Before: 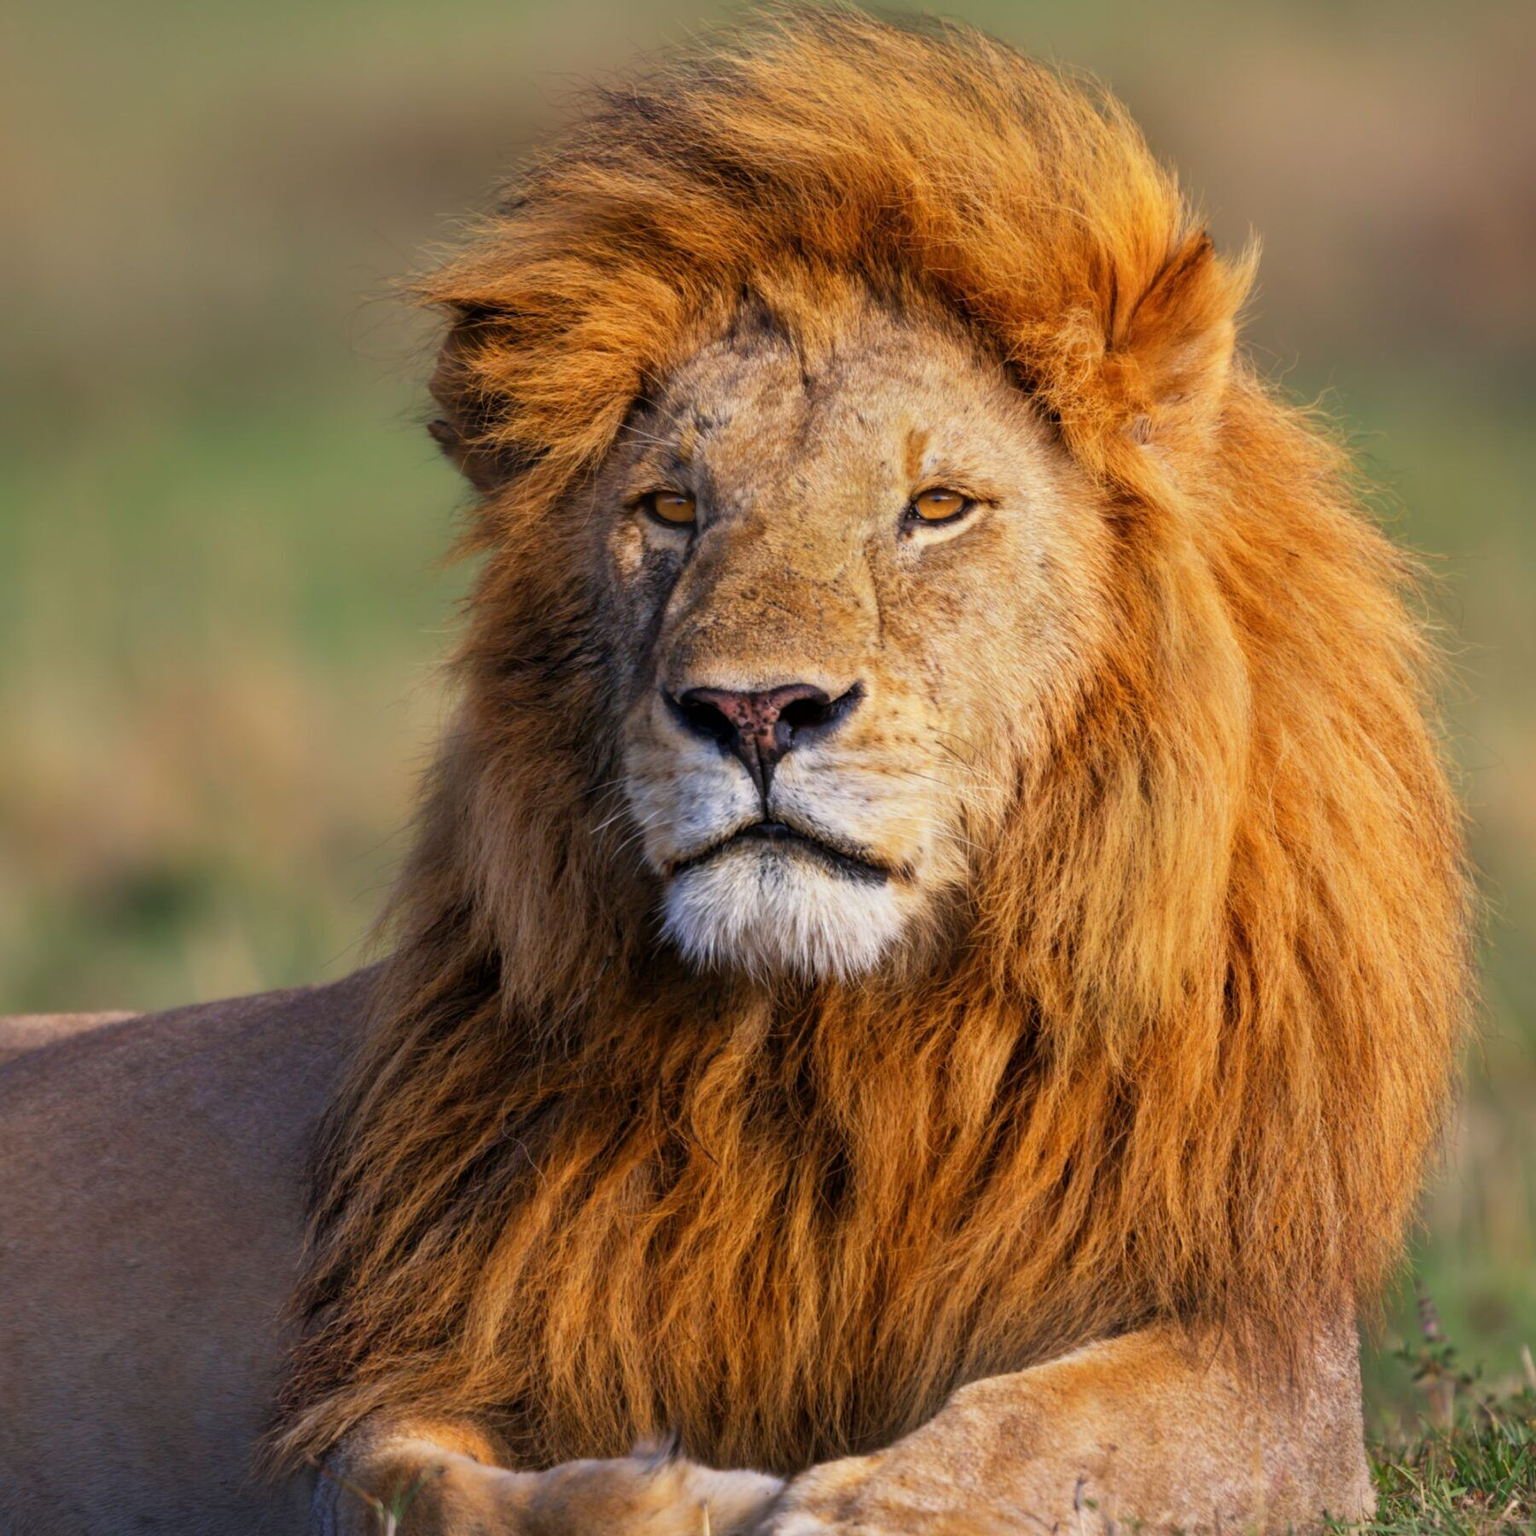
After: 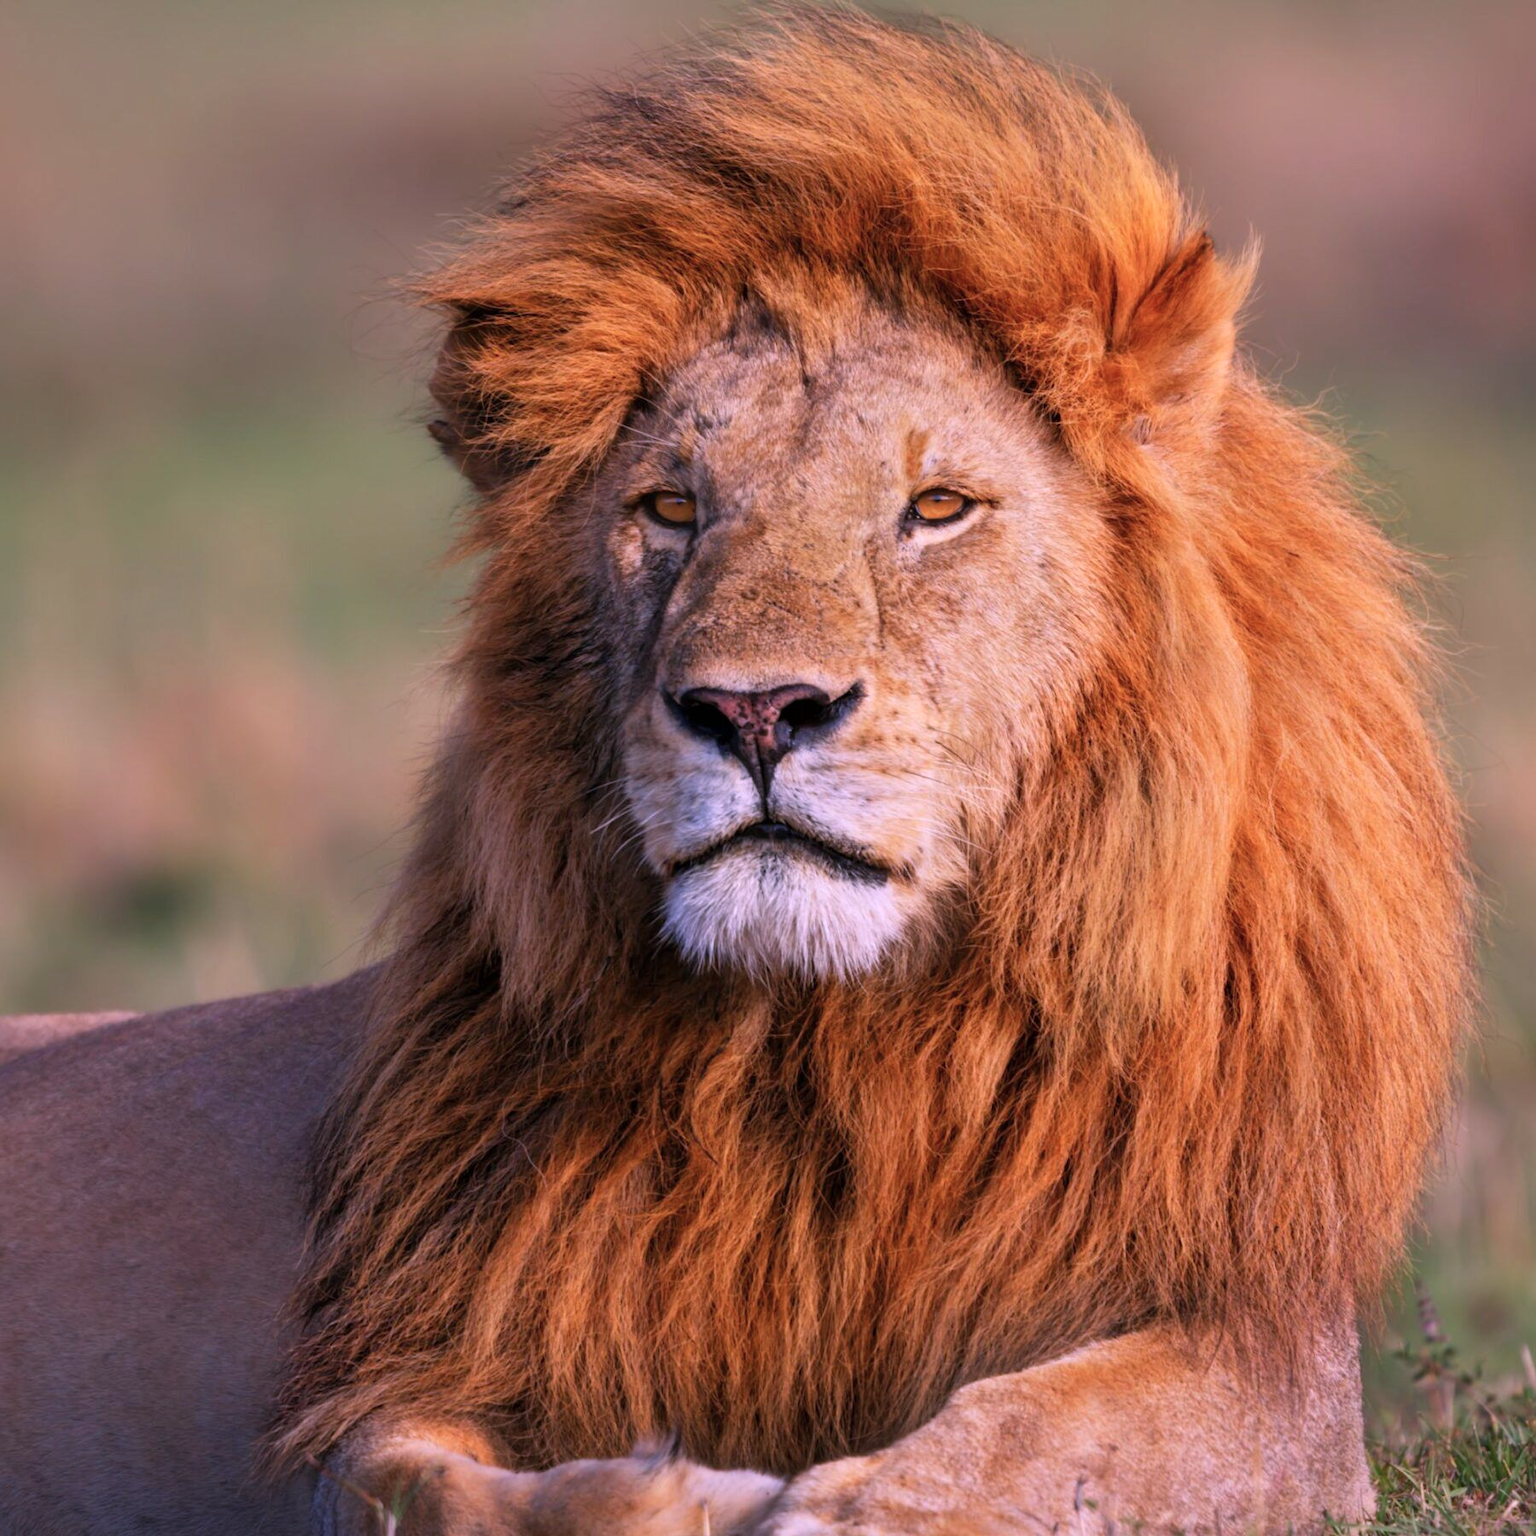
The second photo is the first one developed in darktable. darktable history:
color correction: highlights a* 15.54, highlights b* -20.02
